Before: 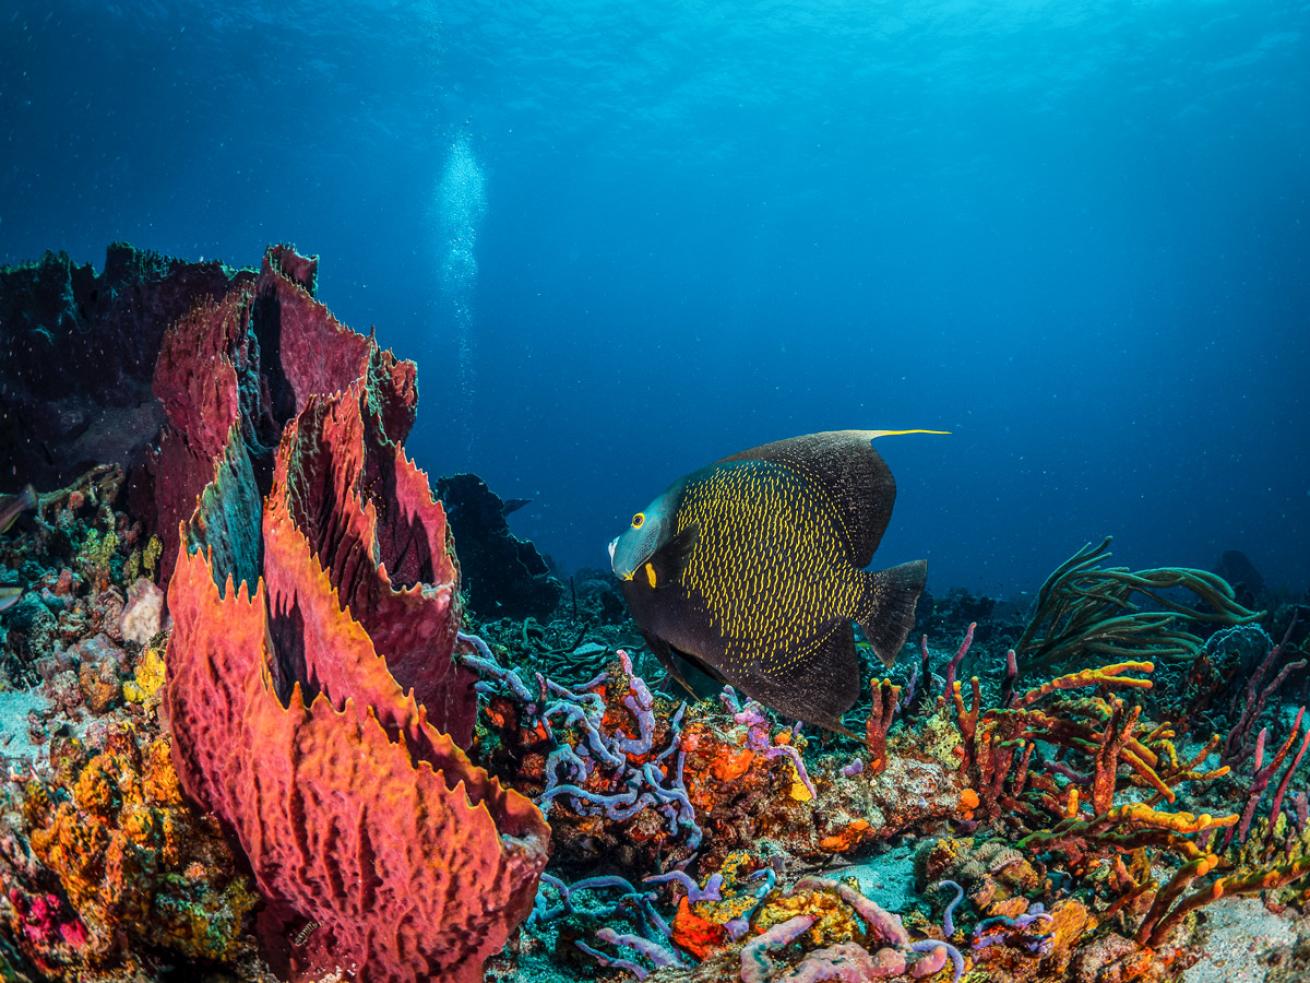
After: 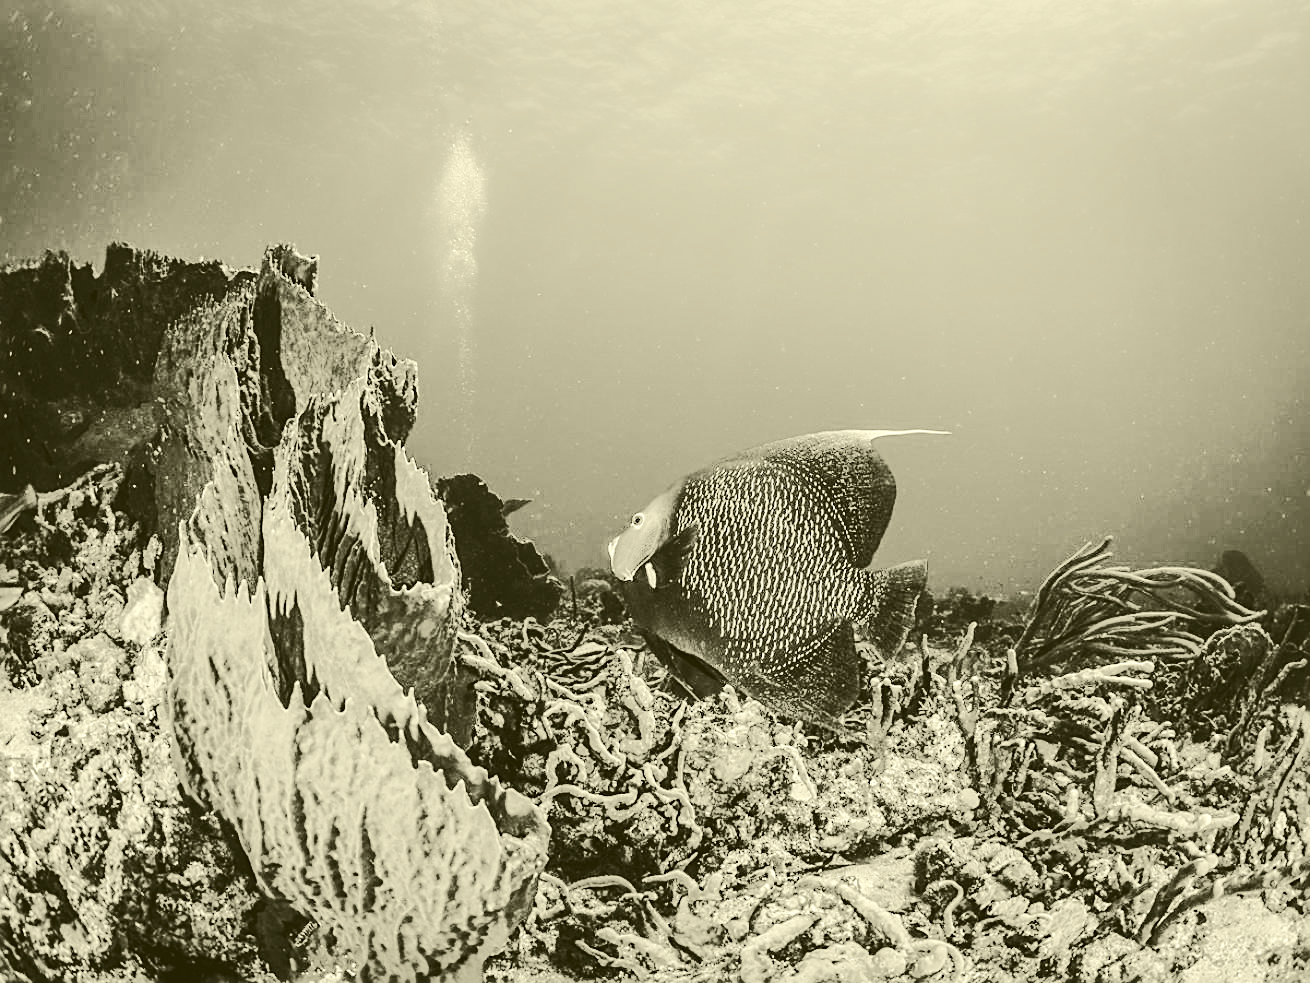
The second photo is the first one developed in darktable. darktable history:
exposure: black level correction 0.047, exposure 0.013 EV, compensate highlight preservation false
sharpen: on, module defaults
shadows and highlights: on, module defaults
colorize: hue 43.2°, saturation 40%, version 1
